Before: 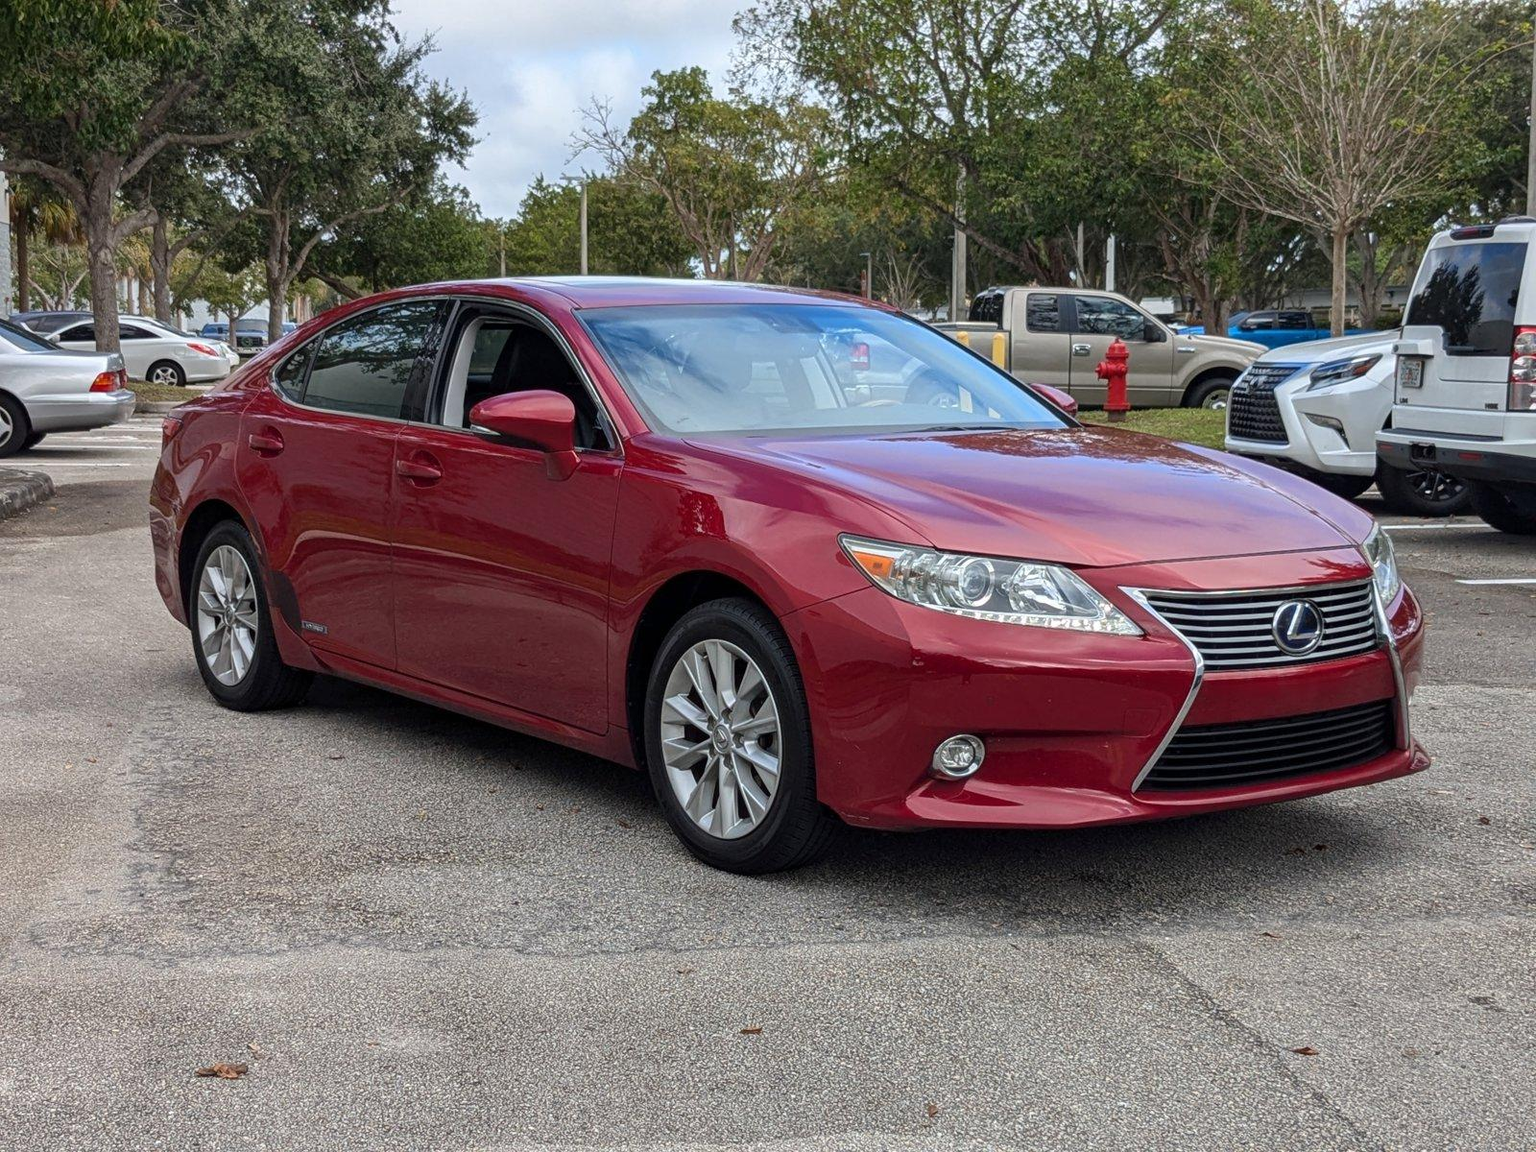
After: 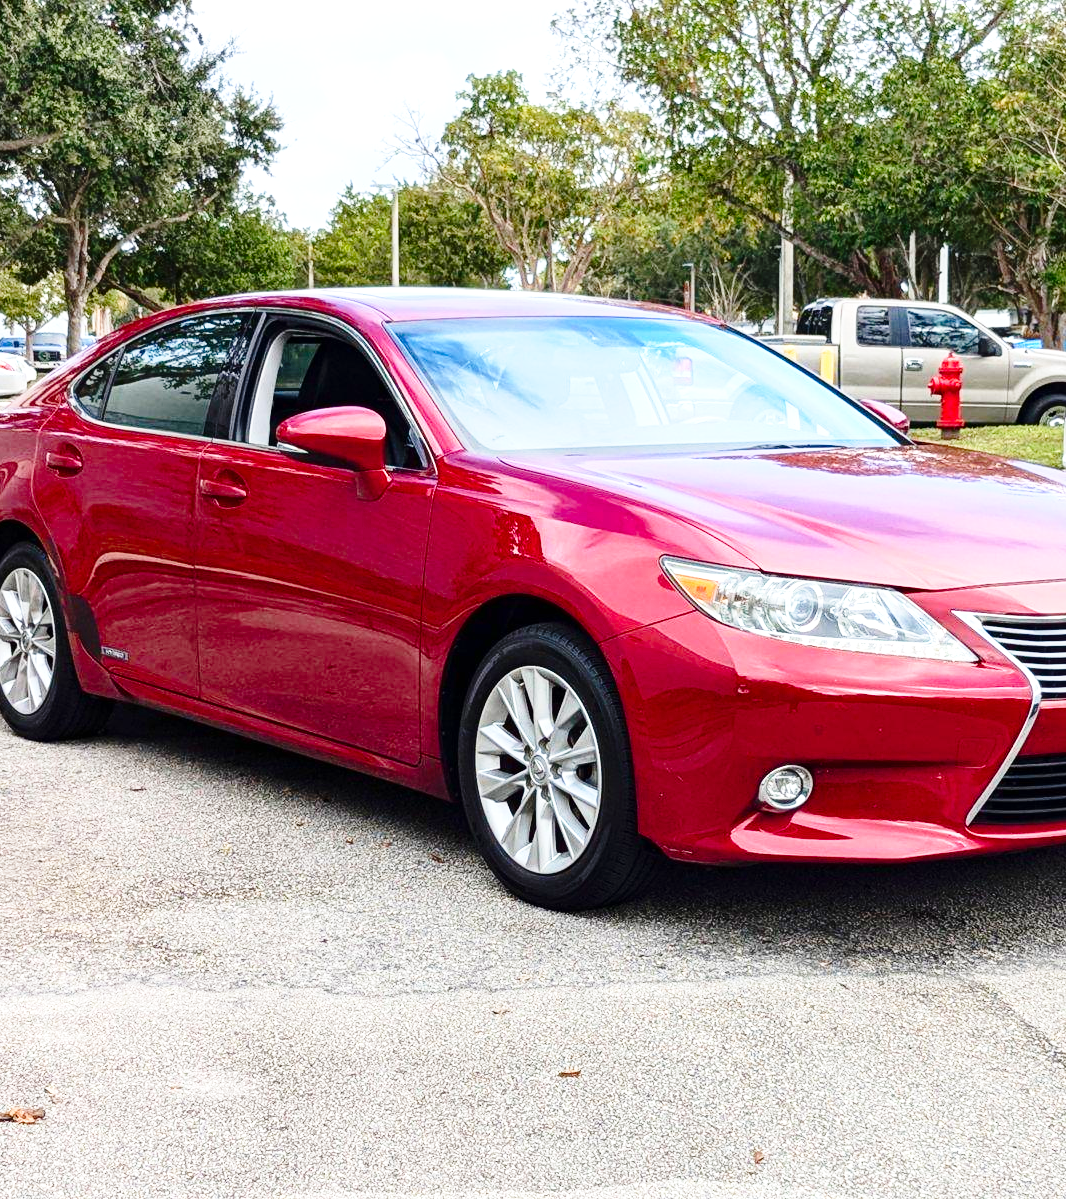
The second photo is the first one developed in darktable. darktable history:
crop and rotate: left 13.409%, right 19.924%
contrast brightness saturation: contrast 0.13, brightness -0.05, saturation 0.16
base curve: curves: ch0 [(0, 0) (0.028, 0.03) (0.121, 0.232) (0.46, 0.748) (0.859, 0.968) (1, 1)], preserve colors none
exposure: black level correction 0, exposure 0.7 EV, compensate exposure bias true, compensate highlight preservation false
